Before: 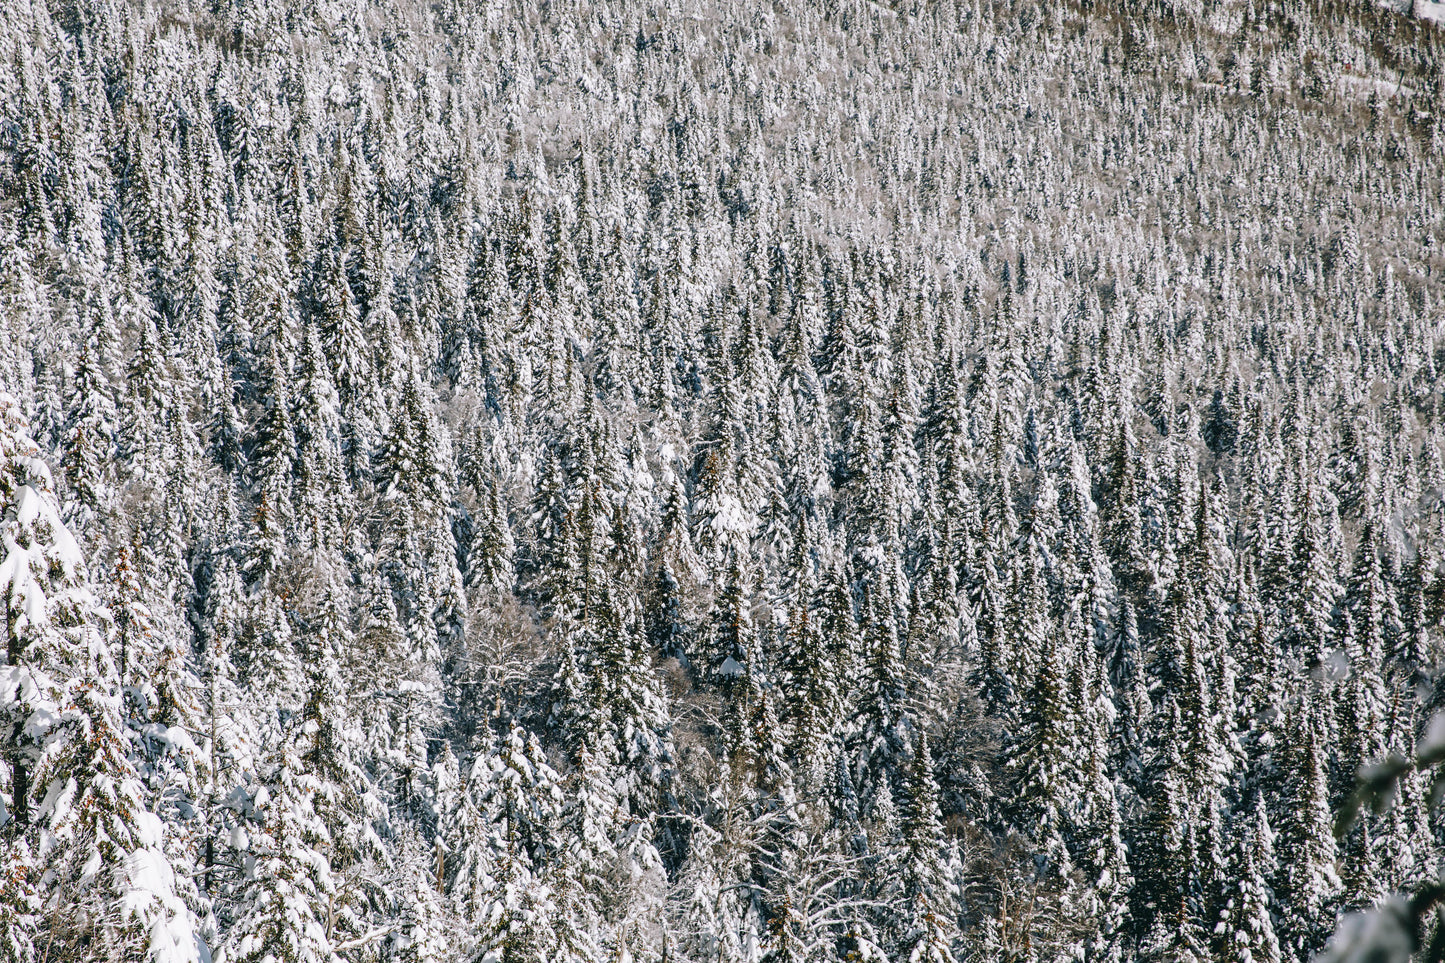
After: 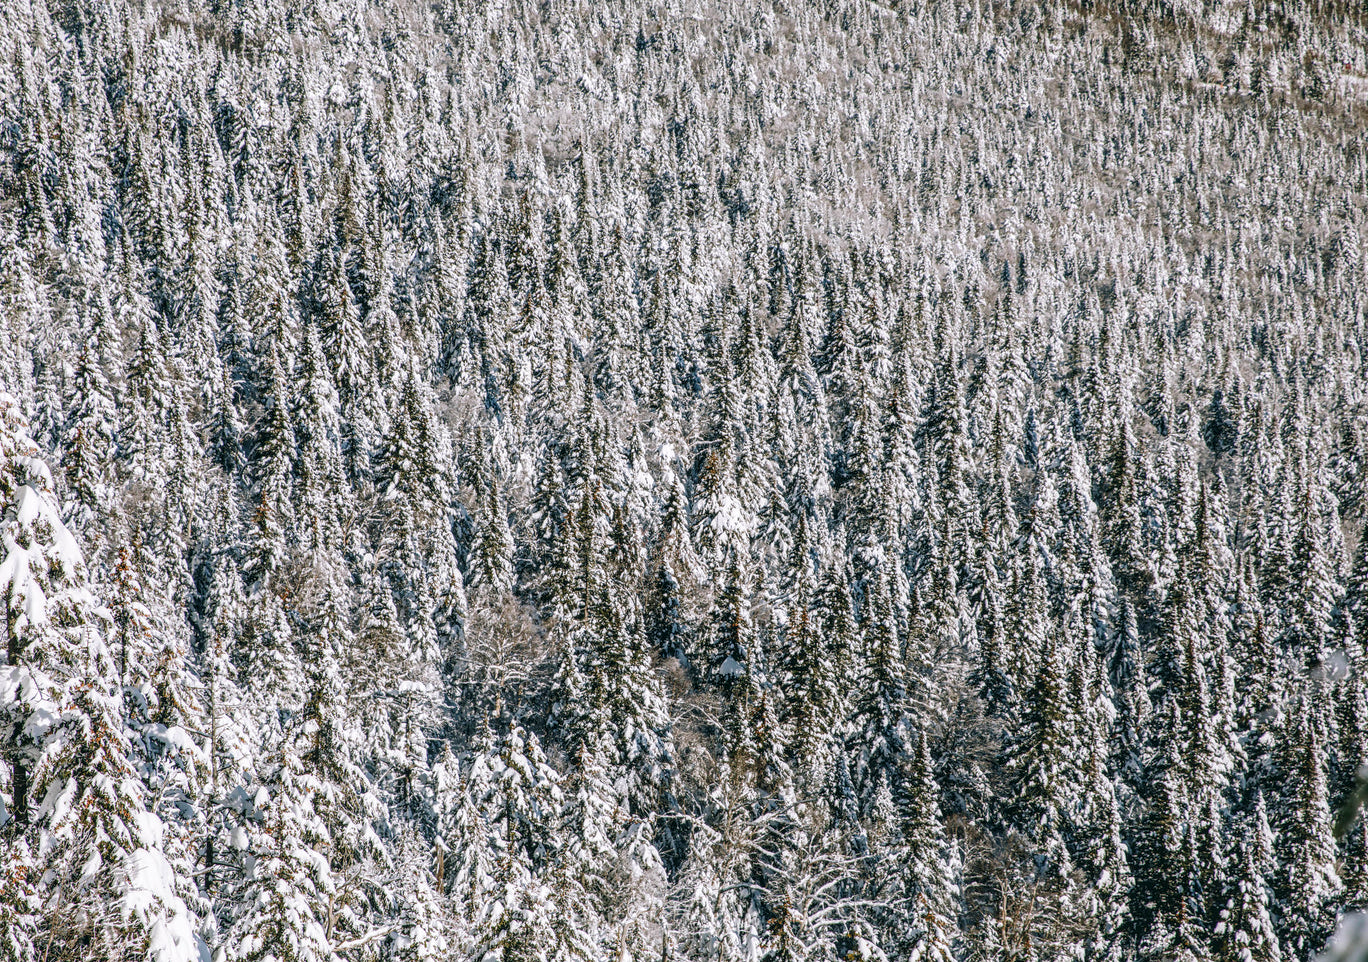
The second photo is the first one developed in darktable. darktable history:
velvia: strength 9.73%
crop and rotate: right 5.297%
local contrast: on, module defaults
